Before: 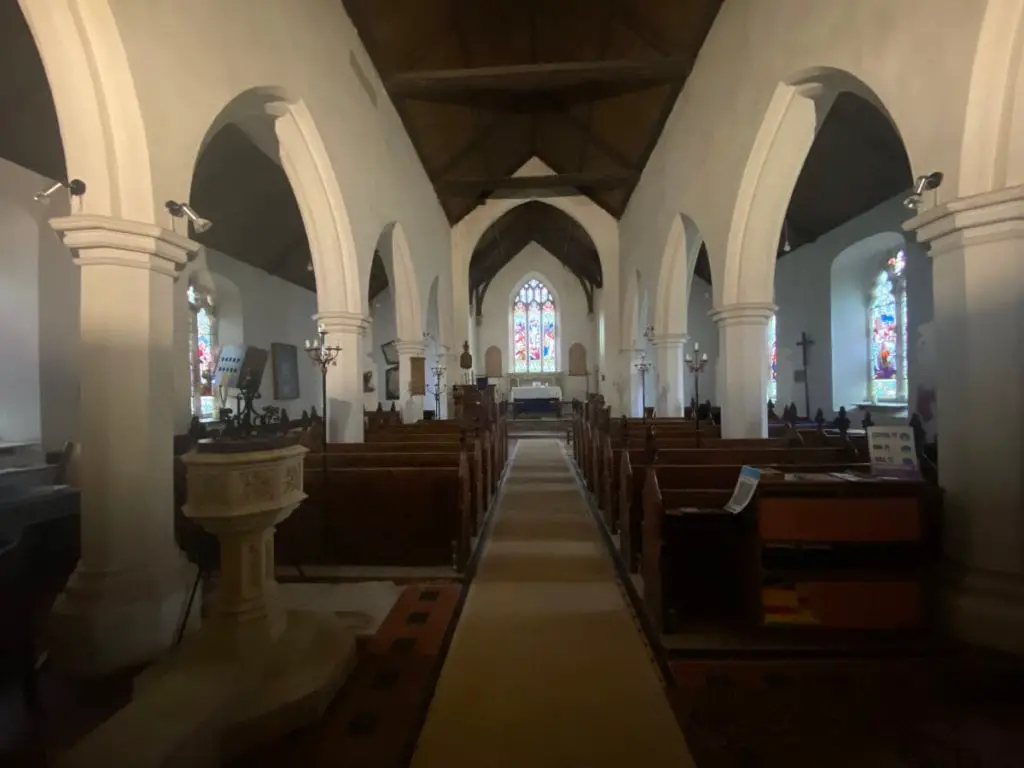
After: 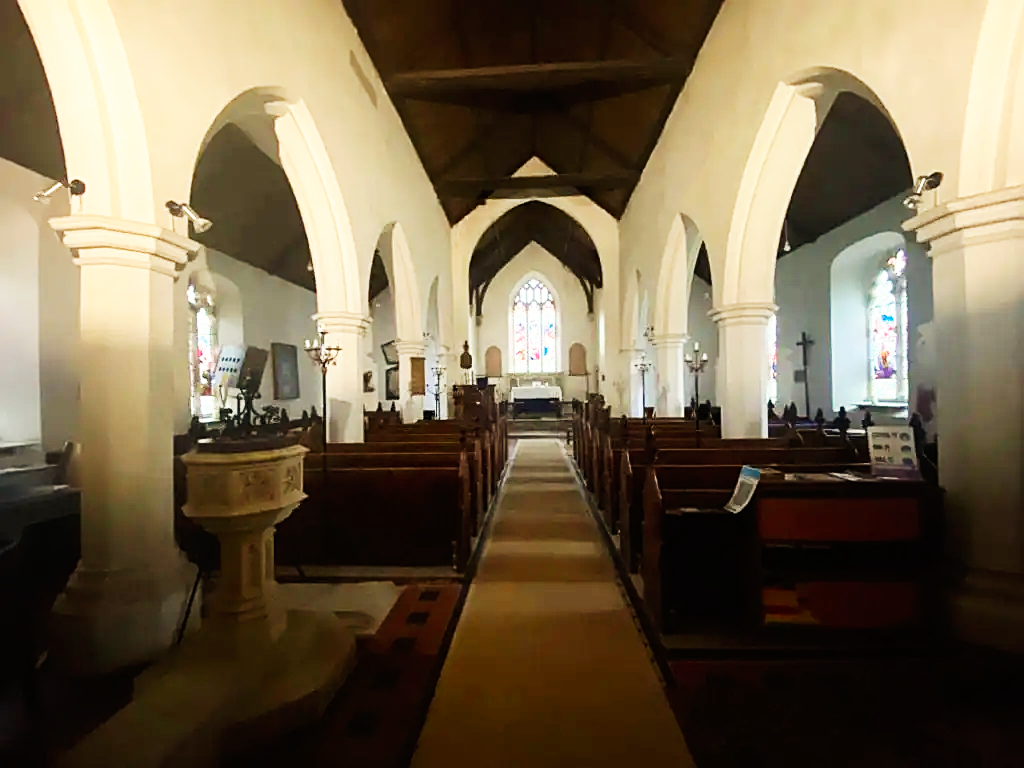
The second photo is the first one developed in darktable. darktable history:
base curve: curves: ch0 [(0, 0) (0.007, 0.004) (0.027, 0.03) (0.046, 0.07) (0.207, 0.54) (0.442, 0.872) (0.673, 0.972) (1, 1)], preserve colors none
sharpen: on, module defaults
white balance: red 1.029, blue 0.92
